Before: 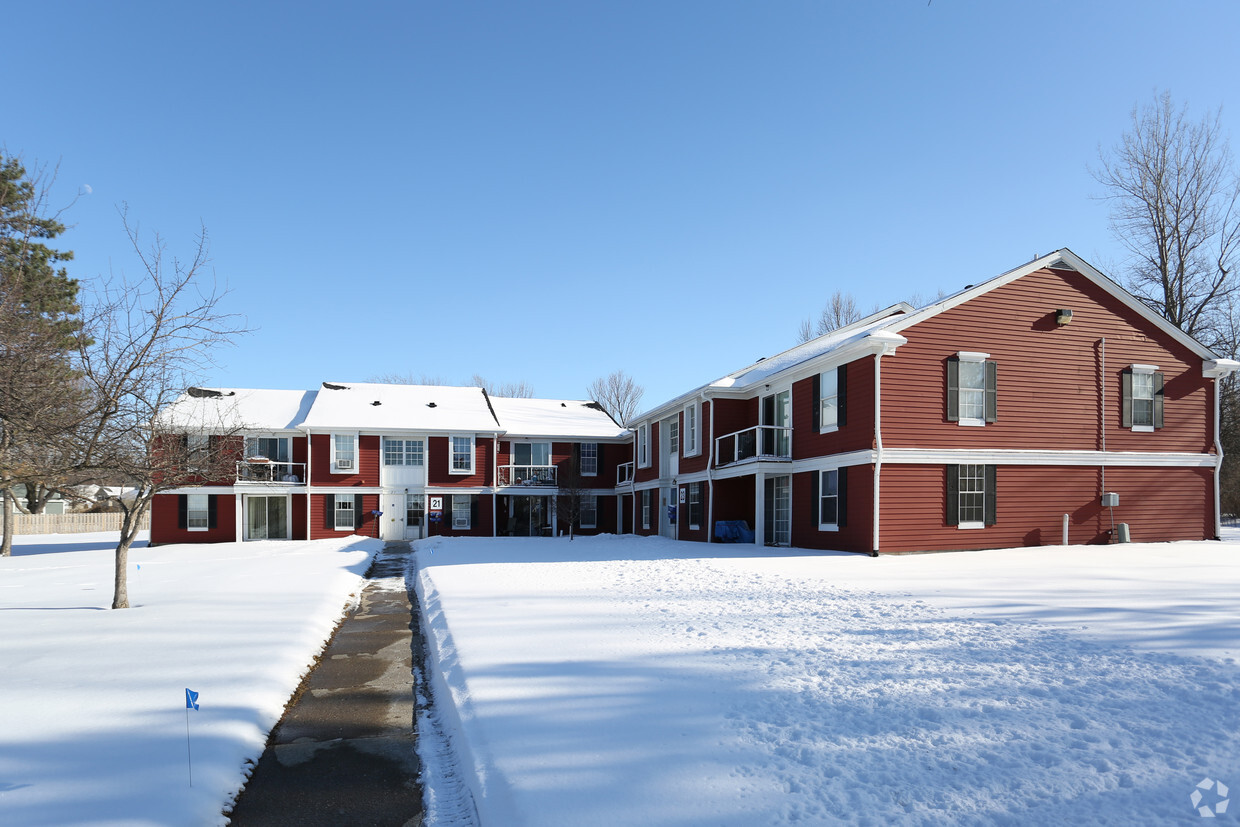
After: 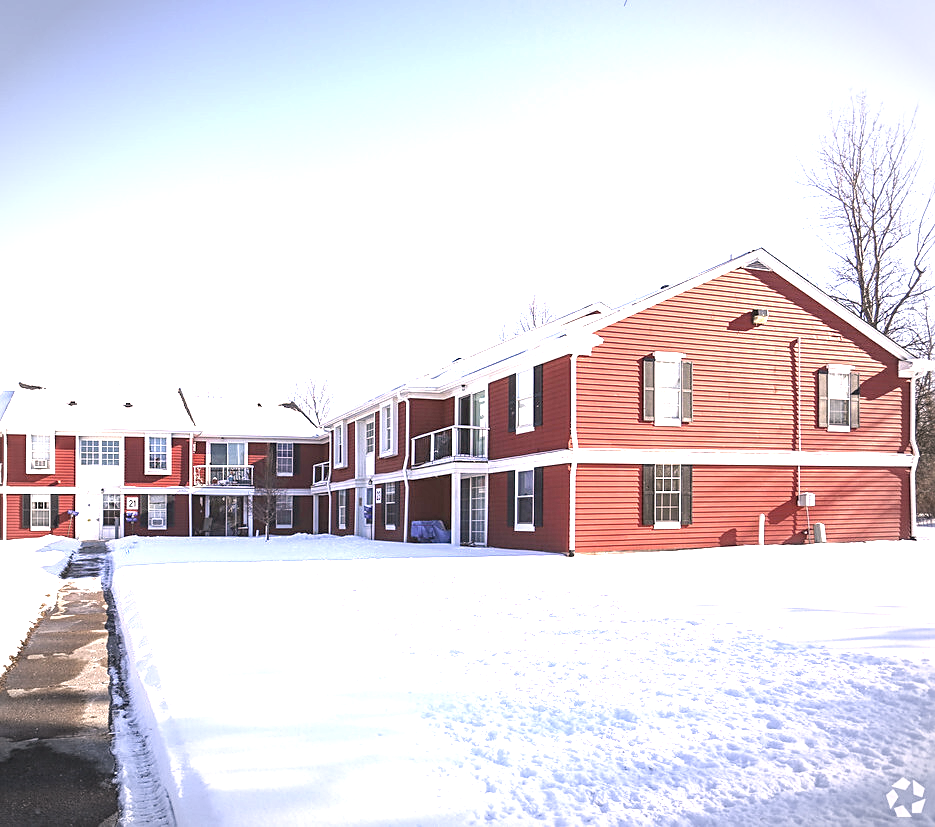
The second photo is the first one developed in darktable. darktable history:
local contrast: highlights 36%, detail 134%
exposure: black level correction 0, exposure 1.74 EV, compensate highlight preservation false
sharpen: on, module defaults
crop and rotate: left 24.534%
color correction: highlights a* 12.69, highlights b* 5.38
vignetting: automatic ratio true
tone equalizer: on, module defaults
